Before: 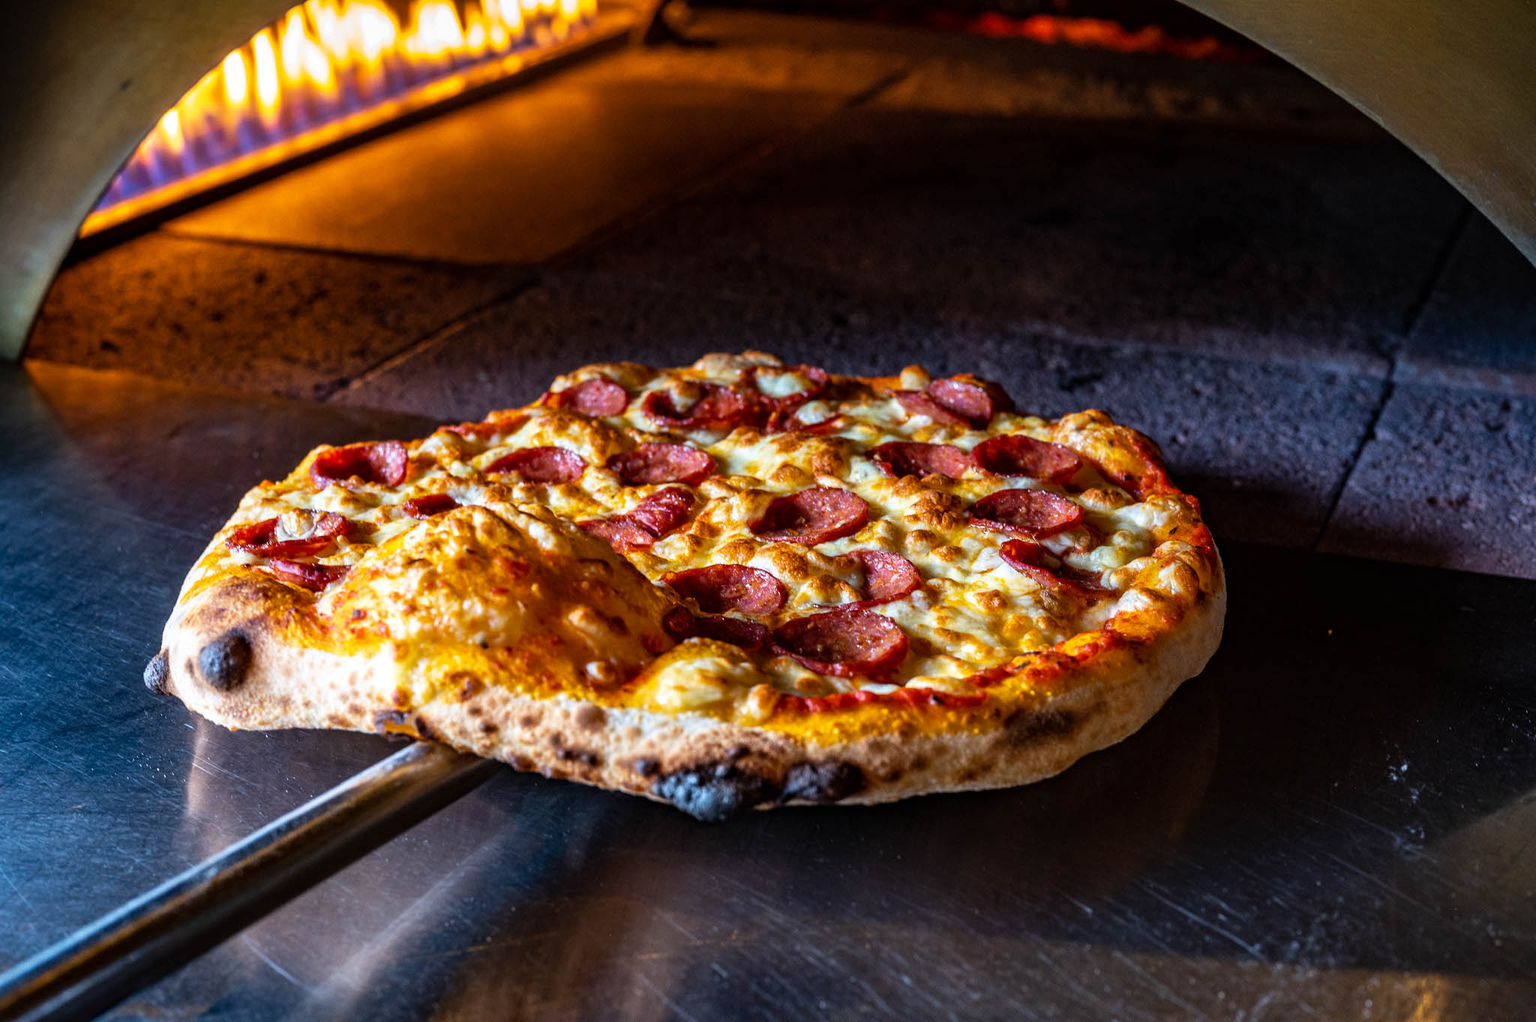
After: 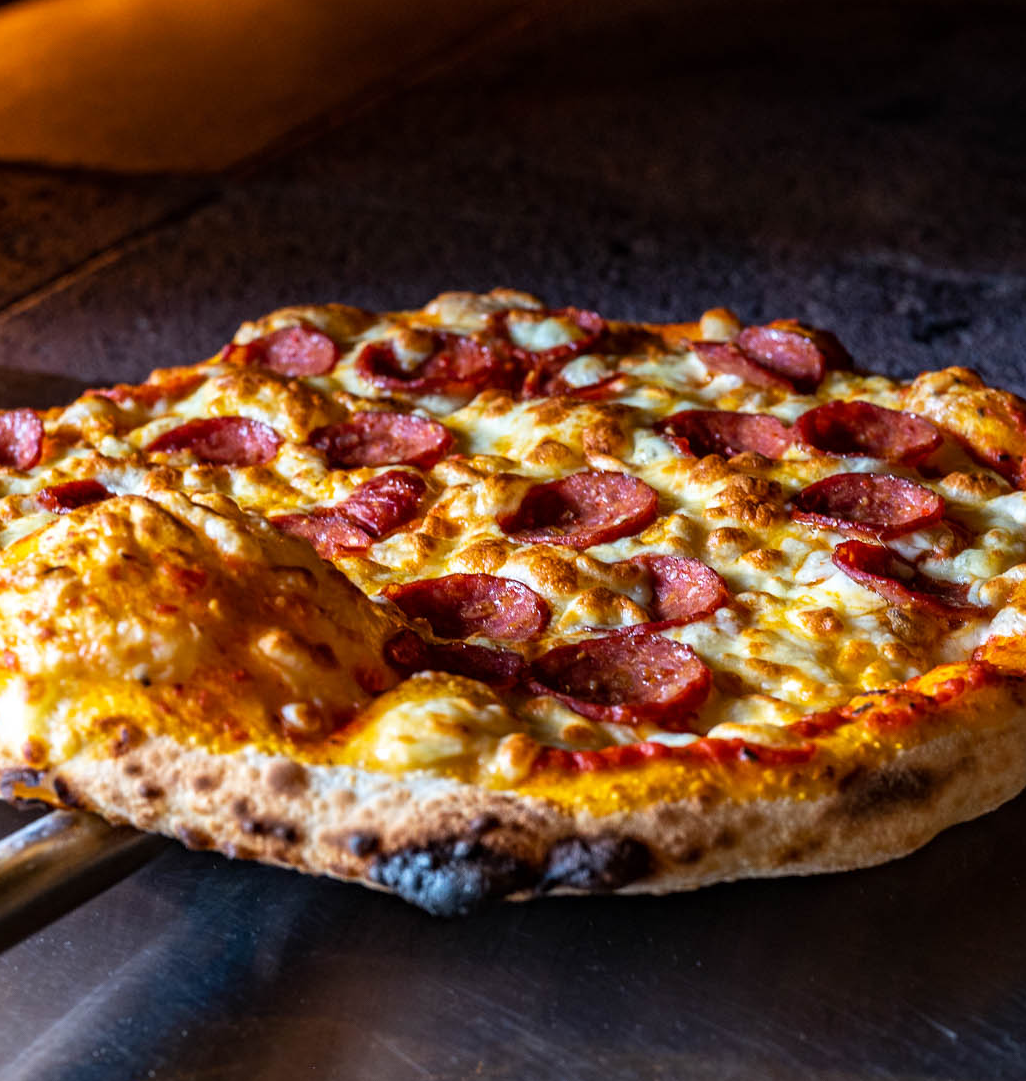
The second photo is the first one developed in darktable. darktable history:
crop and rotate: angle 0.02°, left 24.408%, top 13.163%, right 25.436%, bottom 7.46%
